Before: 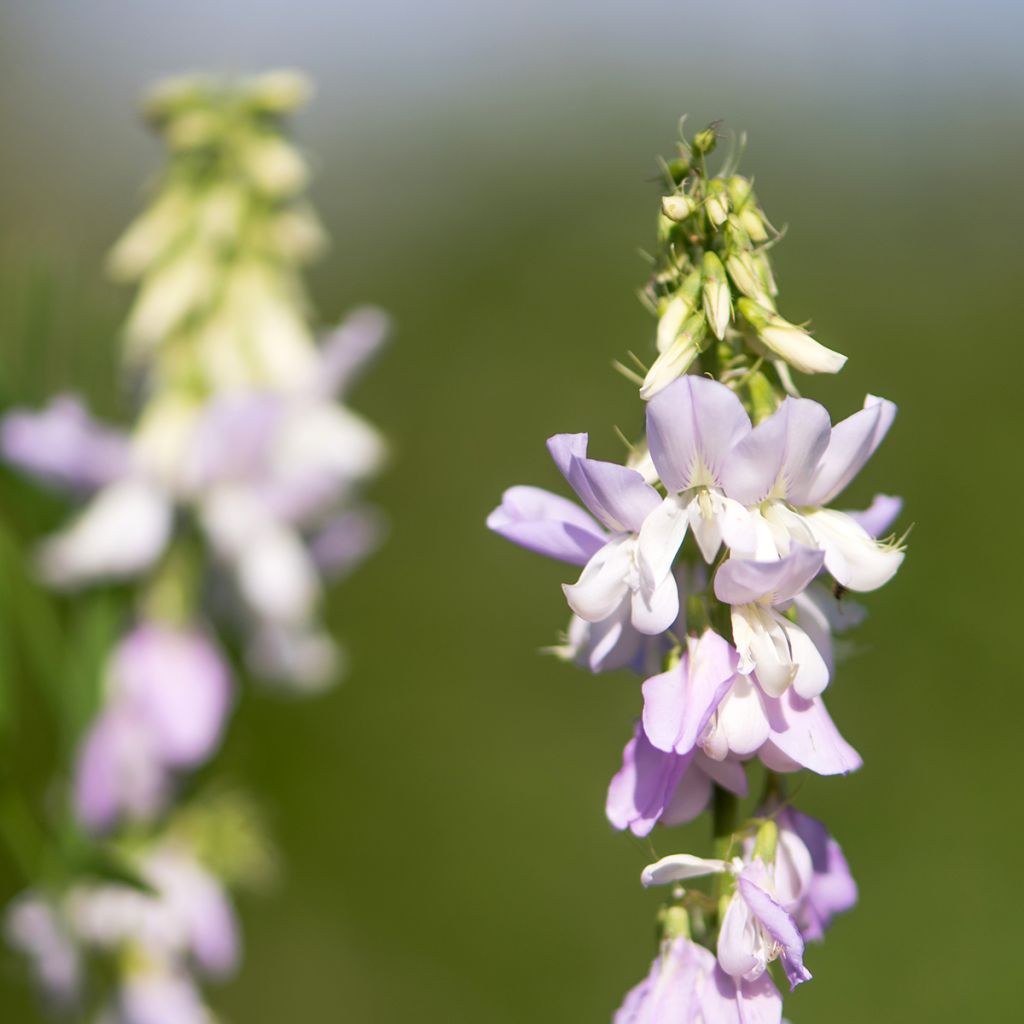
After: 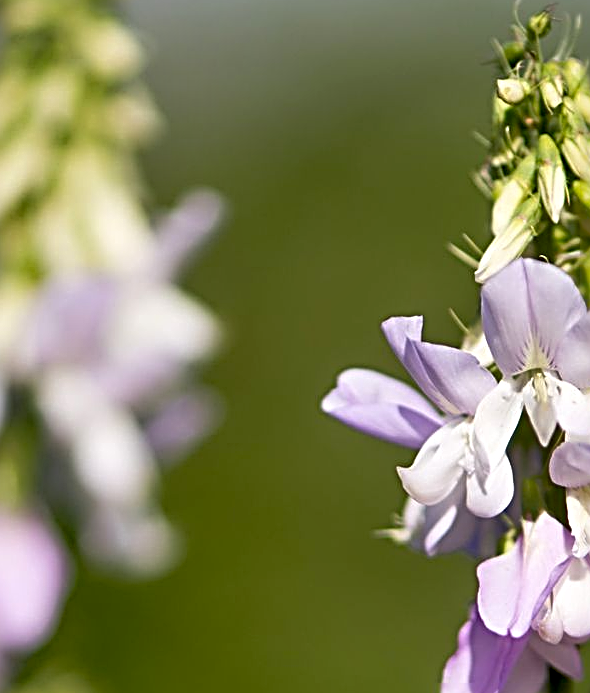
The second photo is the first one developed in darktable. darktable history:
crop: left 16.191%, top 11.507%, right 26.133%, bottom 20.729%
exposure: black level correction 0.01, exposure 0.007 EV, compensate highlight preservation false
sharpen: radius 3.736, amount 0.938
shadows and highlights: white point adjustment 0.098, highlights -70.01, soften with gaussian
